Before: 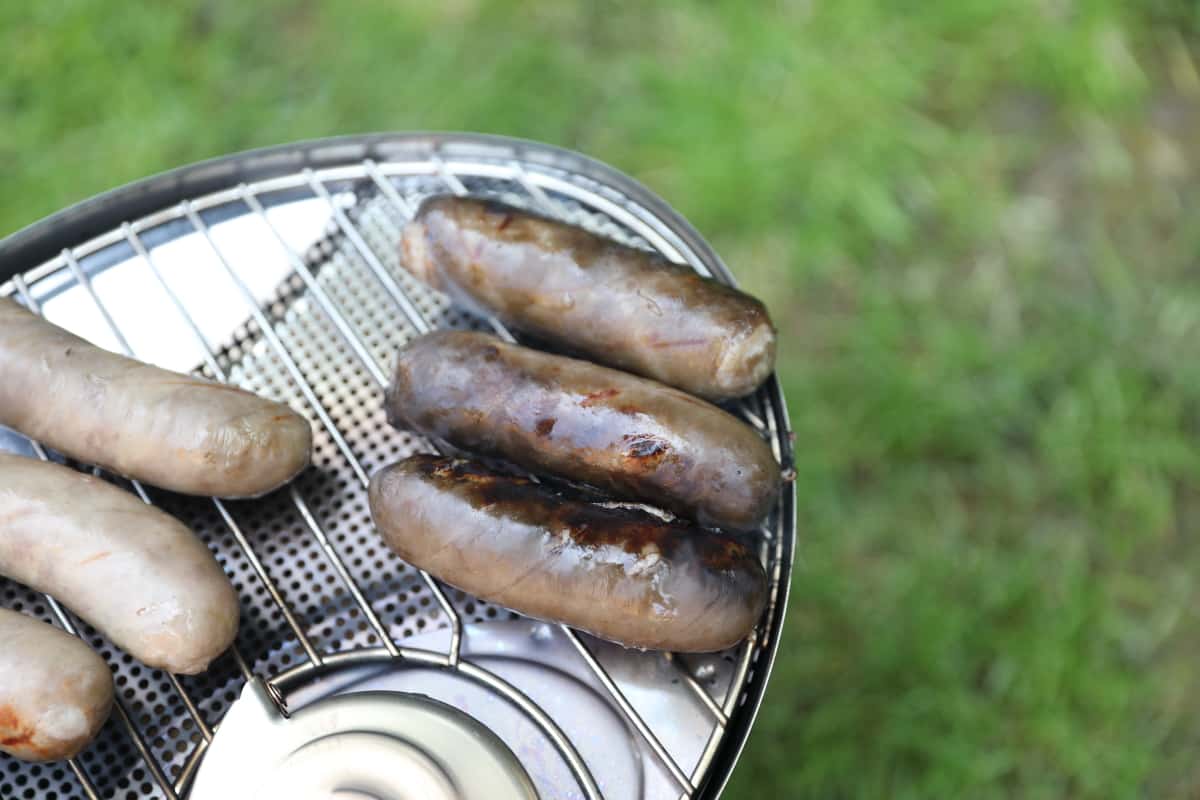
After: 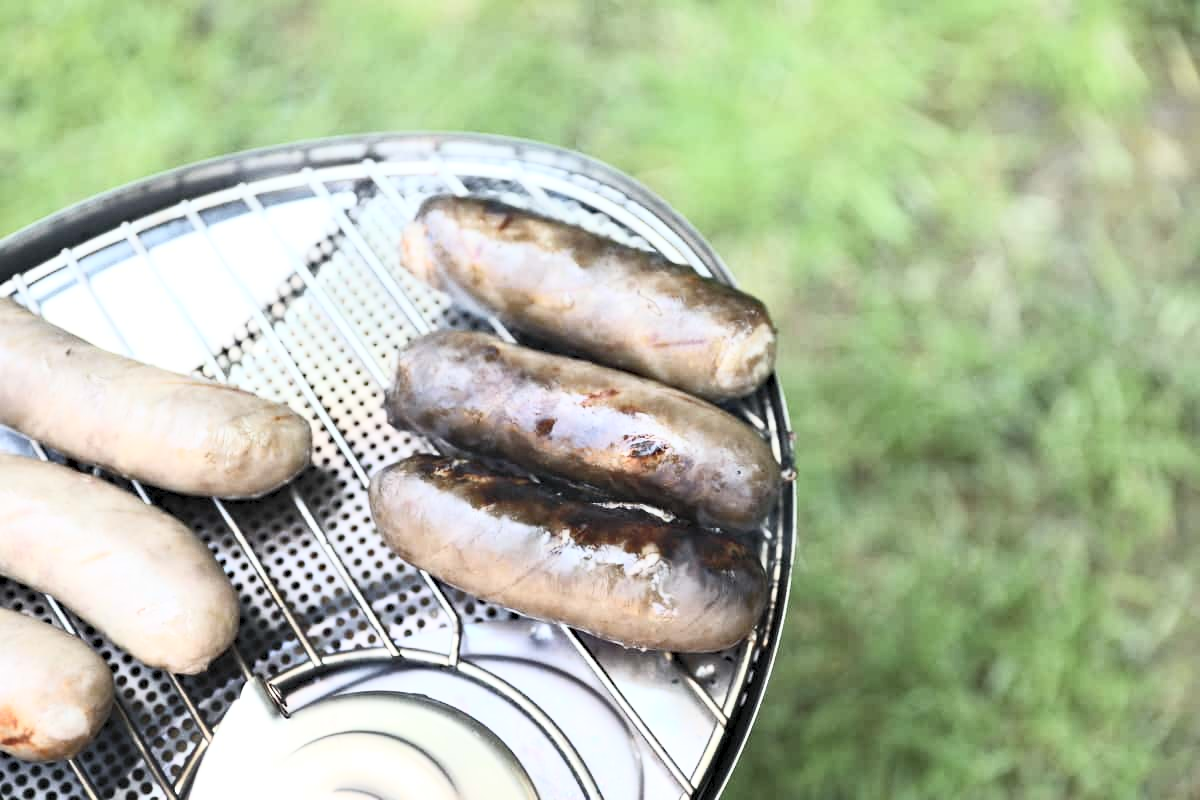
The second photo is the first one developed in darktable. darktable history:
haze removal: compatibility mode true, adaptive false
contrast brightness saturation: contrast 0.43, brightness 0.56, saturation -0.19
